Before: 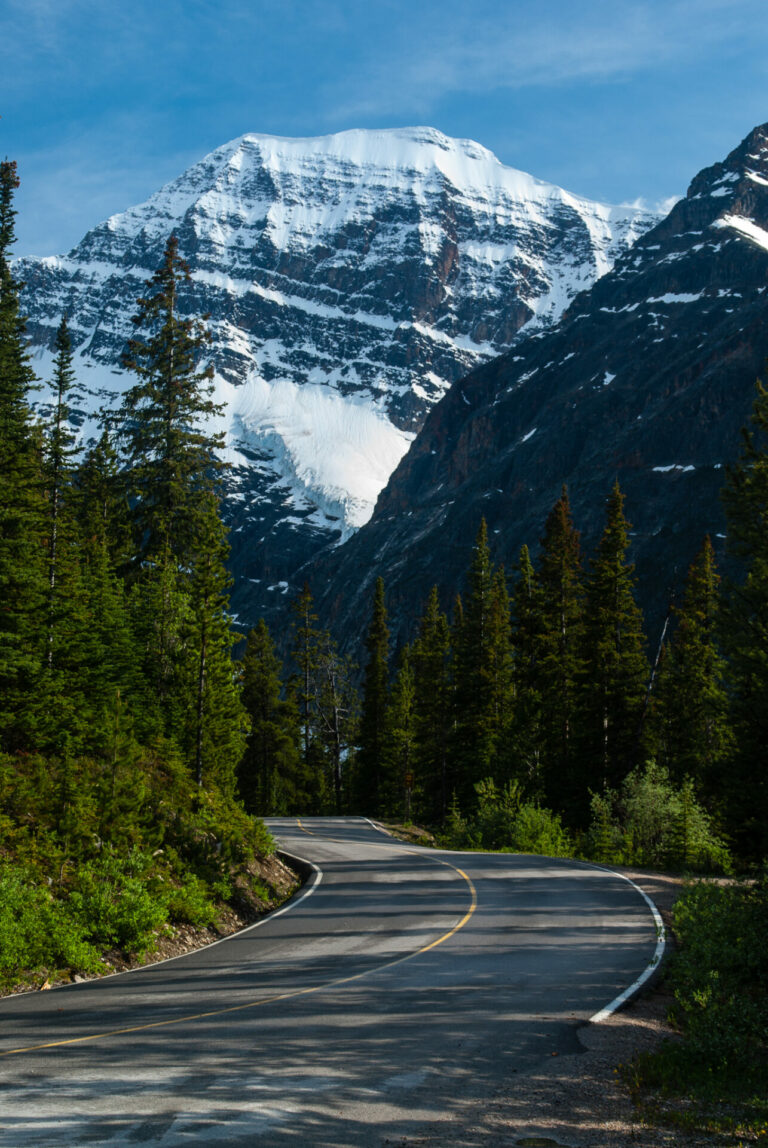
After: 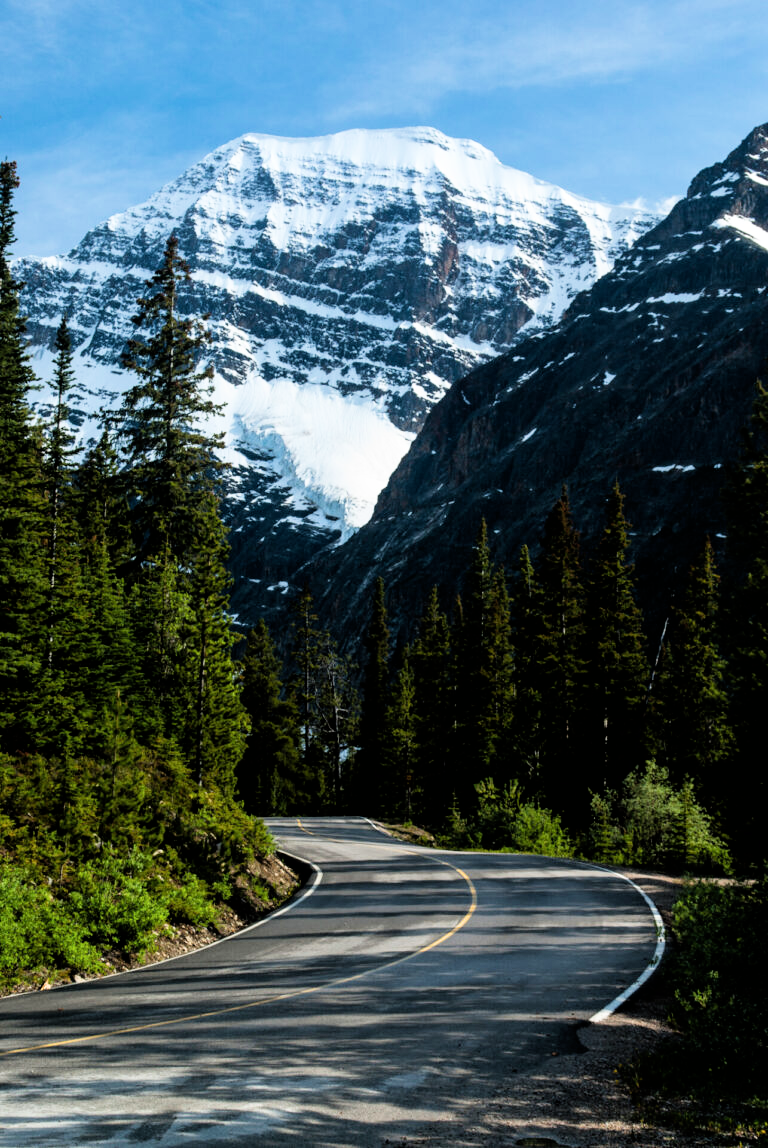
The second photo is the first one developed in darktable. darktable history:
exposure: exposure 0.722 EV, compensate highlight preservation false
filmic rgb: black relative exposure -5 EV, white relative exposure 3.2 EV, hardness 3.42, contrast 1.2, highlights saturation mix -30%
